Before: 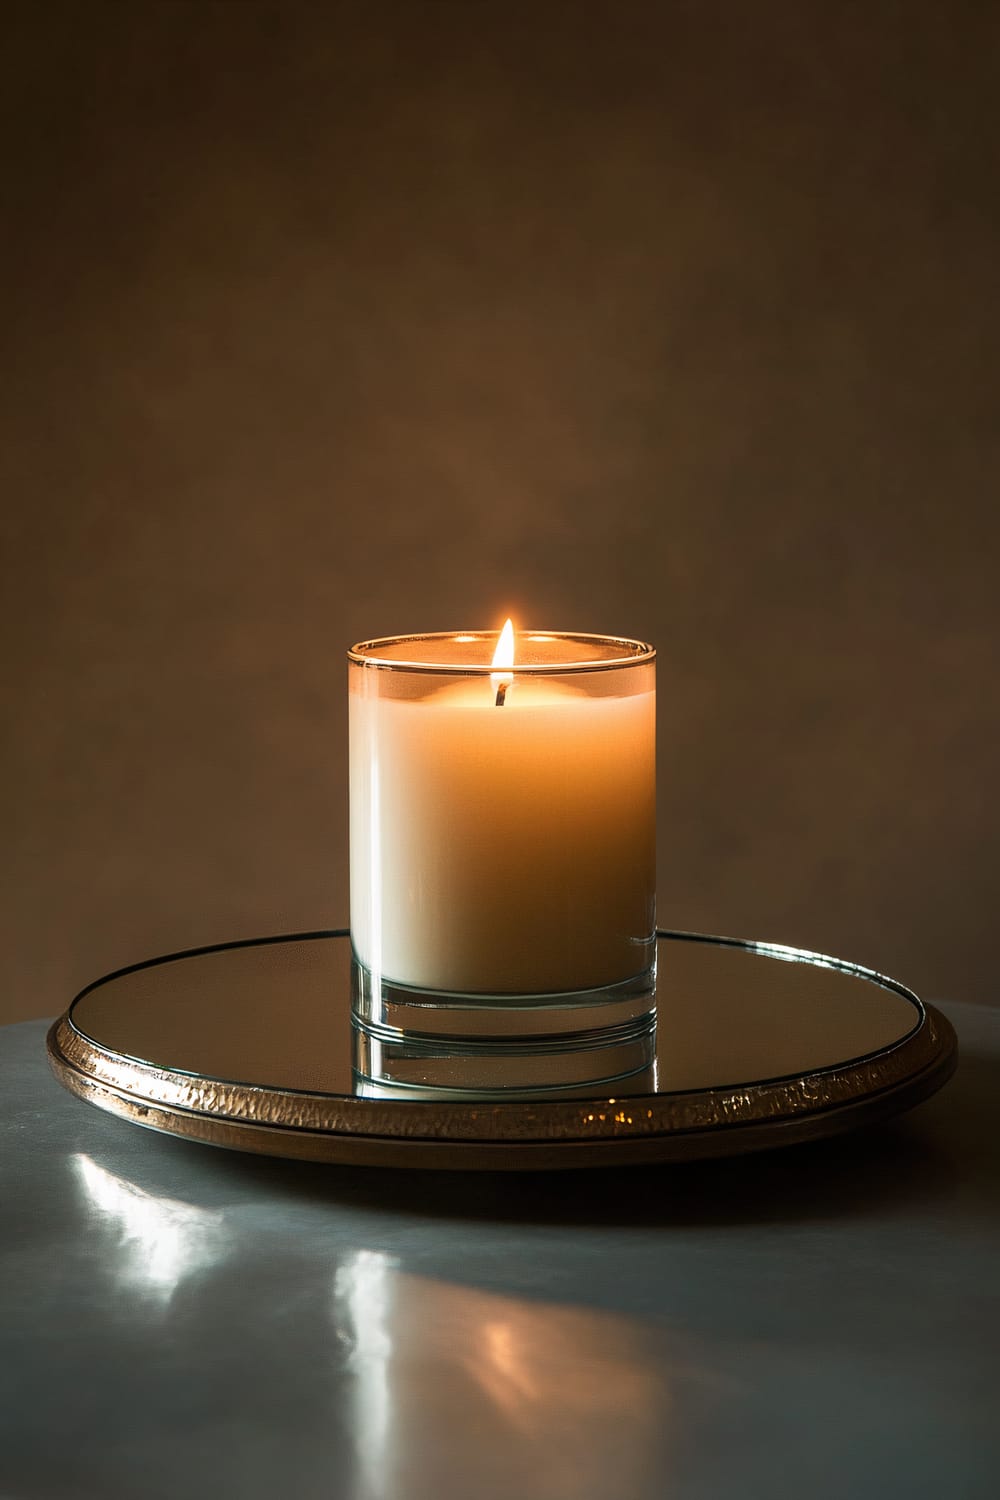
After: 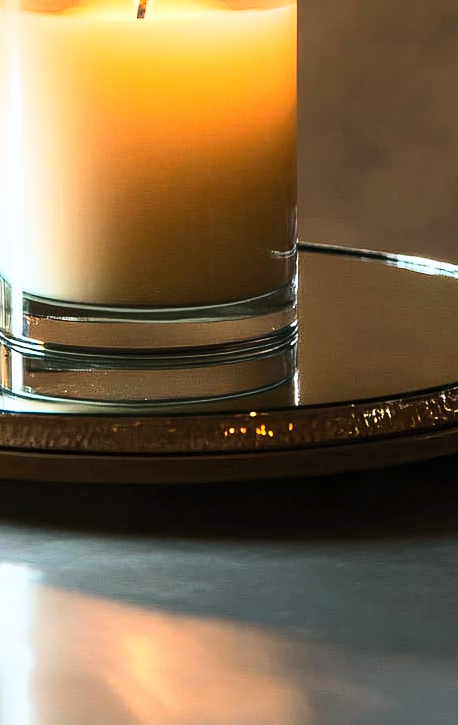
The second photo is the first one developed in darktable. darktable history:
contrast brightness saturation: contrast 0.2, brightness 0.16, saturation 0.22
base curve: curves: ch0 [(0, 0) (0.028, 0.03) (0.121, 0.232) (0.46, 0.748) (0.859, 0.968) (1, 1)]
white balance: red 0.984, blue 1.059
crop: left 35.976%, top 45.819%, right 18.162%, bottom 5.807%
